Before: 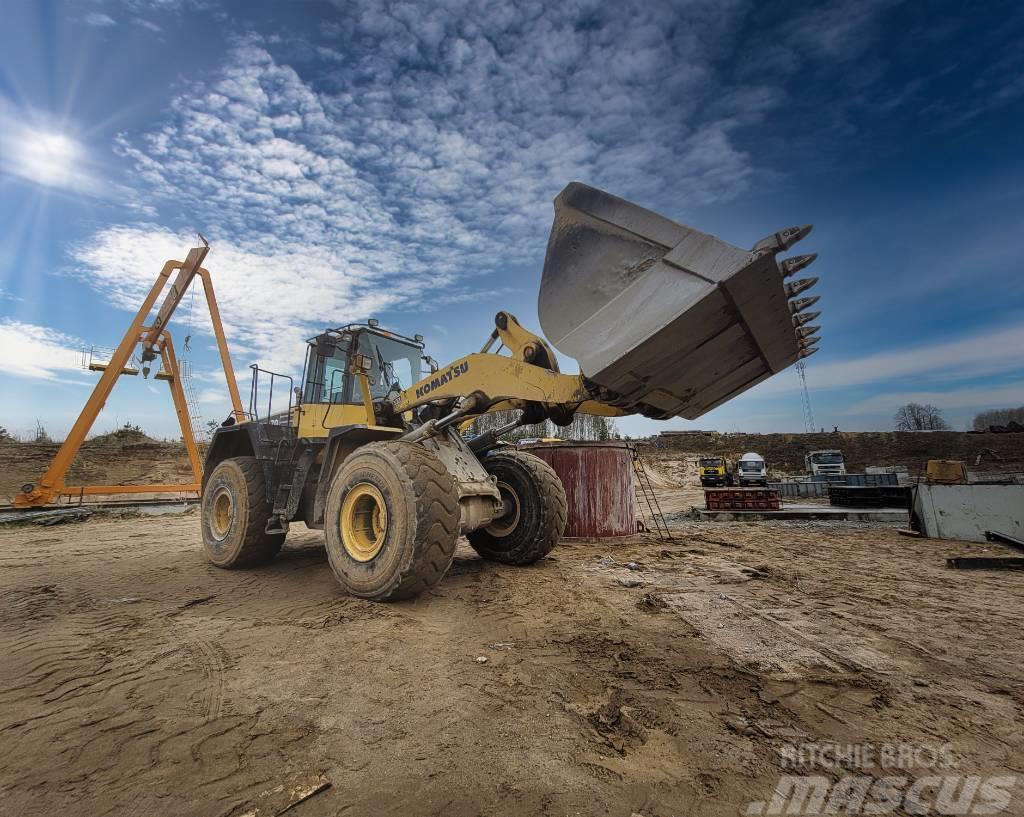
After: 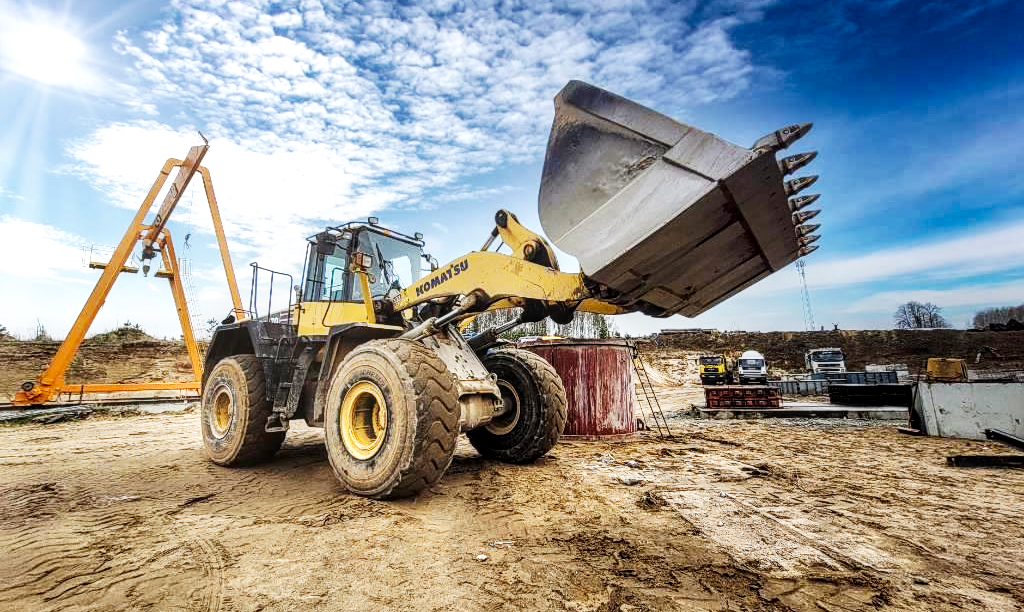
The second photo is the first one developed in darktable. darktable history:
crop and rotate: top 12.5%, bottom 12.5%
local contrast: detail 130%
base curve: curves: ch0 [(0, 0) (0.007, 0.004) (0.027, 0.03) (0.046, 0.07) (0.207, 0.54) (0.442, 0.872) (0.673, 0.972) (1, 1)], preserve colors none
